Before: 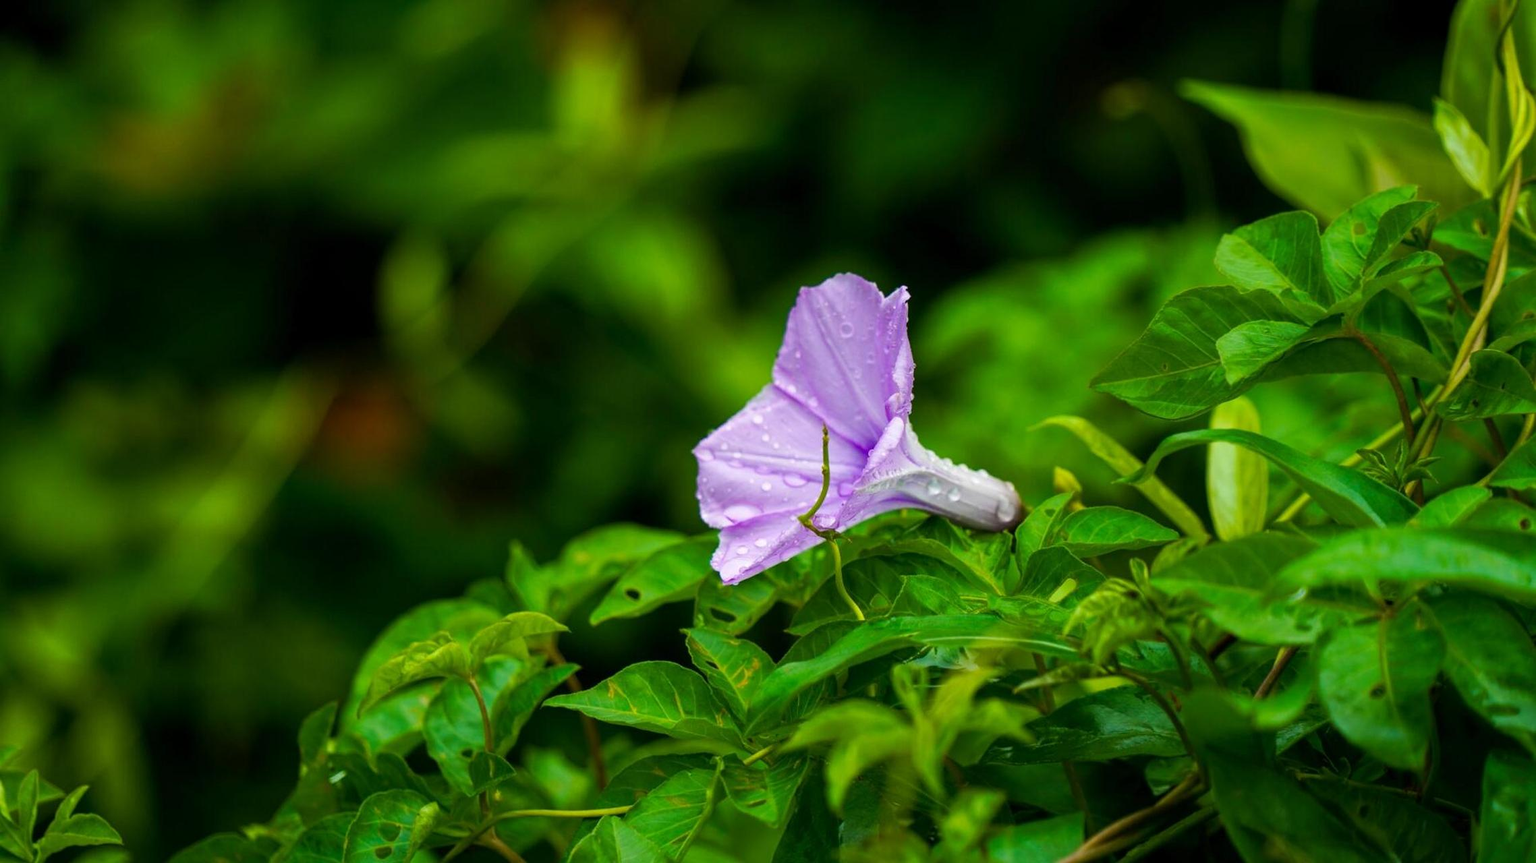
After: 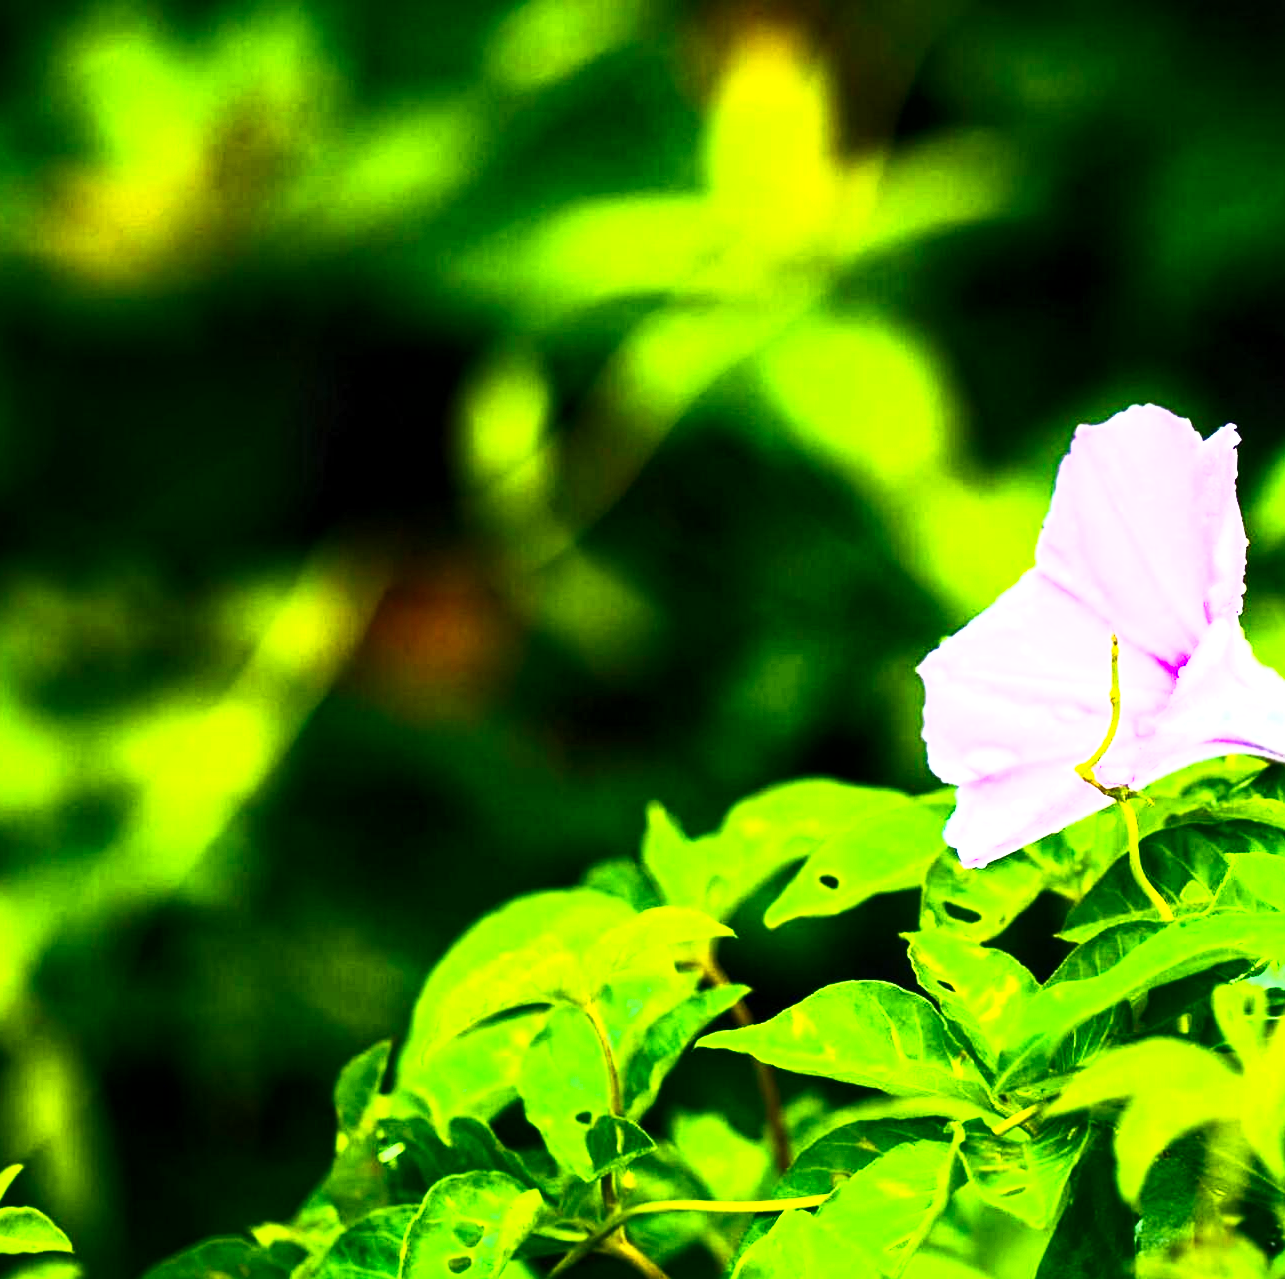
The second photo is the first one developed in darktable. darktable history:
tone curve: curves: ch0 [(0, 0) (0.003, 0.003) (0.011, 0.012) (0.025, 0.027) (0.044, 0.048) (0.069, 0.075) (0.1, 0.108) (0.136, 0.147) (0.177, 0.192) (0.224, 0.243) (0.277, 0.3) (0.335, 0.363) (0.399, 0.433) (0.468, 0.508) (0.543, 0.589) (0.623, 0.676) (0.709, 0.769) (0.801, 0.868) (0.898, 0.949) (1, 1)], preserve colors none
crop: left 4.793%, right 38.742%
tone equalizer: -8 EV -0.761 EV, -7 EV -0.68 EV, -6 EV -0.638 EV, -5 EV -0.392 EV, -3 EV 0.391 EV, -2 EV 0.6 EV, -1 EV 0.691 EV, +0 EV 0.744 EV
exposure: black level correction 0, exposure 0.693 EV, compensate highlight preservation false
local contrast: mode bilateral grid, contrast 20, coarseness 49, detail 148%, midtone range 0.2
contrast brightness saturation: contrast 0.601, brightness 0.354, saturation 0.146
color balance rgb: perceptual saturation grading › global saturation 19.263%, perceptual brilliance grading › highlights 9.522%, perceptual brilliance grading › shadows -4.638%, global vibrance 20%
